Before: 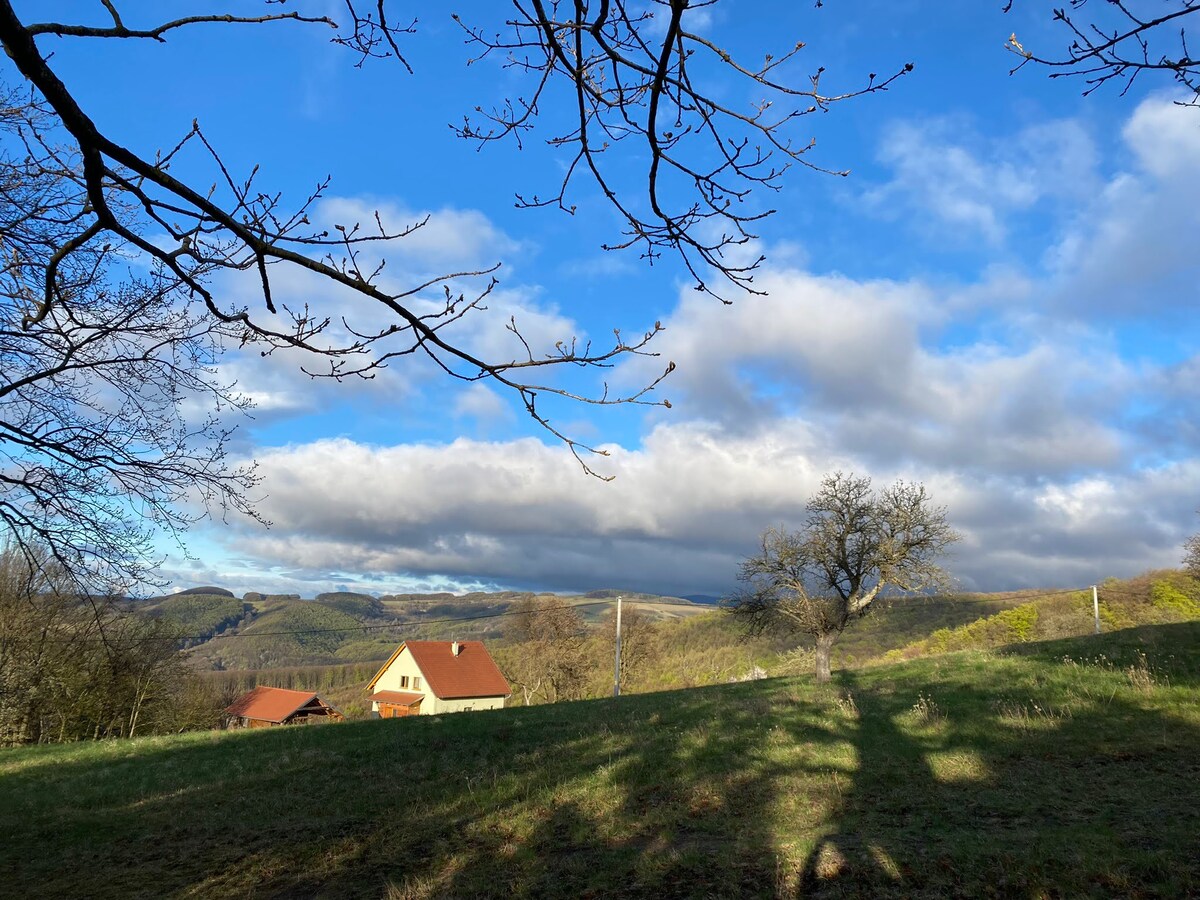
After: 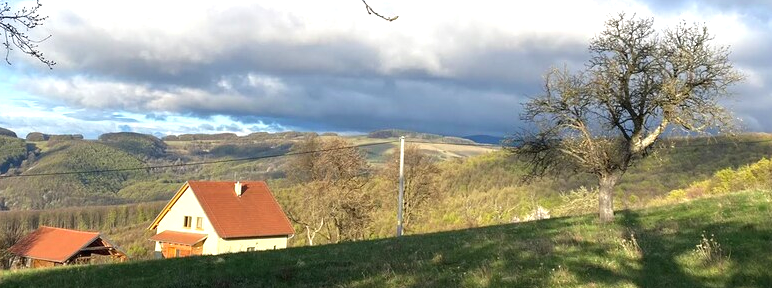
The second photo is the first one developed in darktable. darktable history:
crop: left 18.091%, top 51.13%, right 17.525%, bottom 16.85%
exposure: black level correction 0, exposure 0.6 EV, compensate exposure bias true, compensate highlight preservation false
